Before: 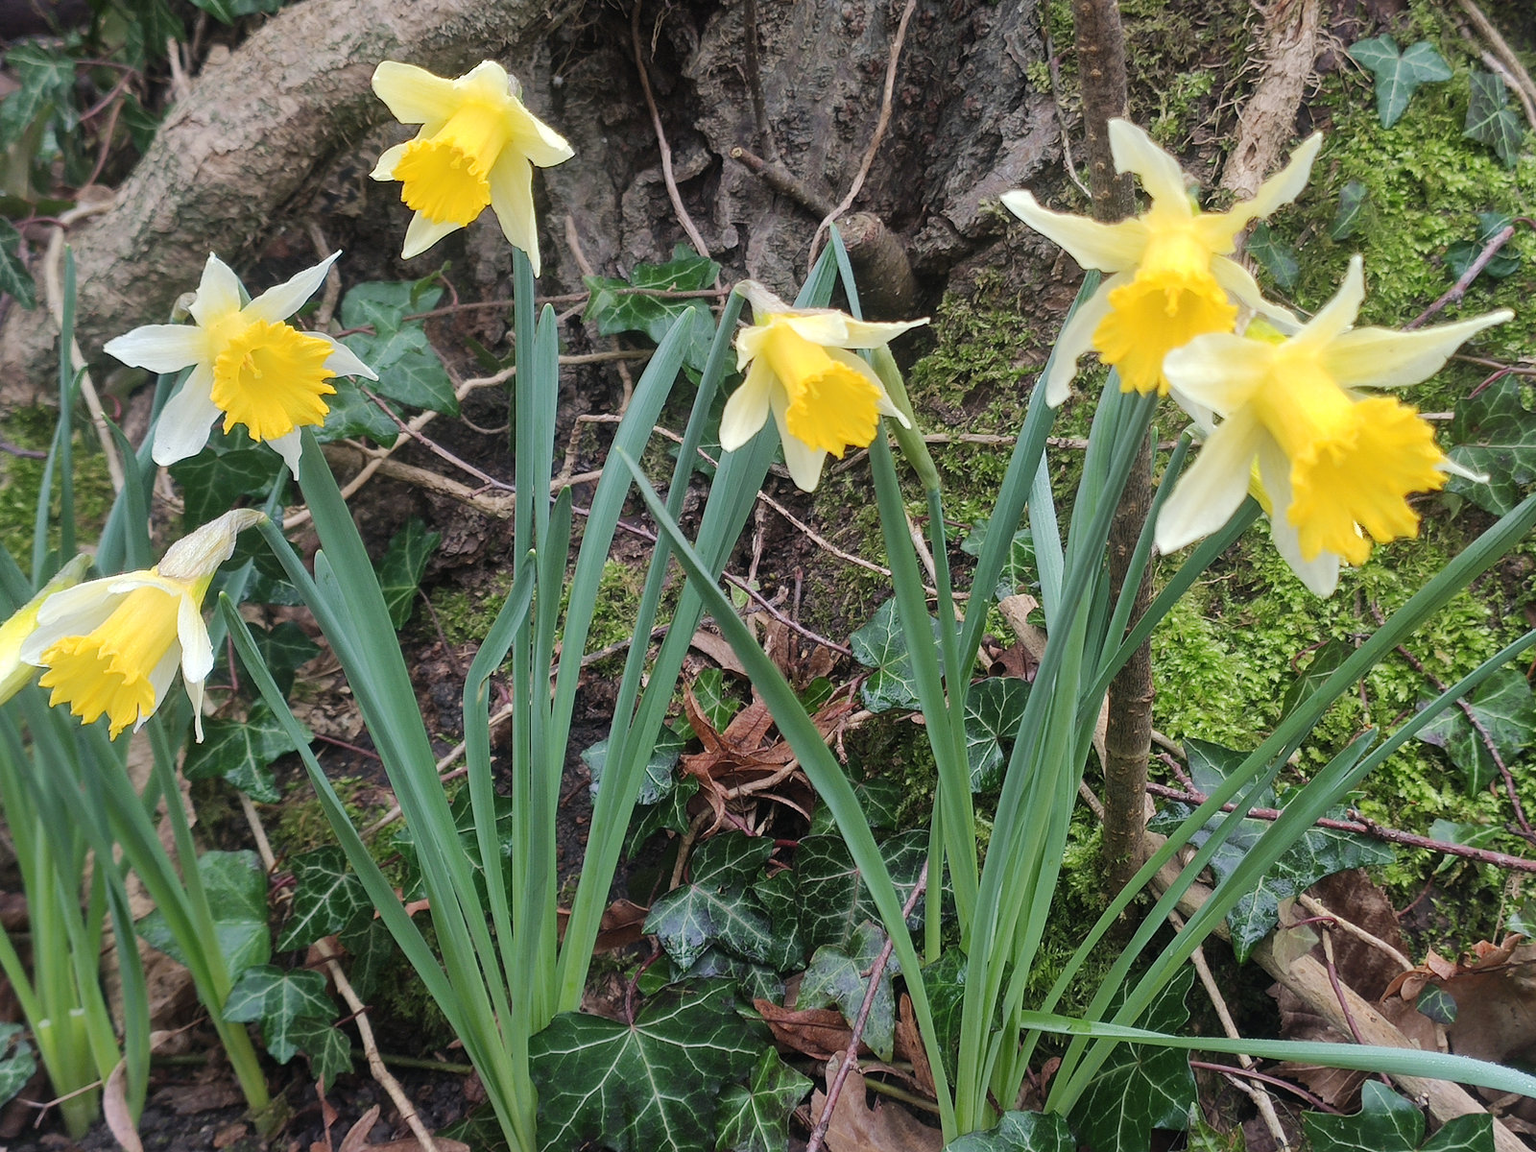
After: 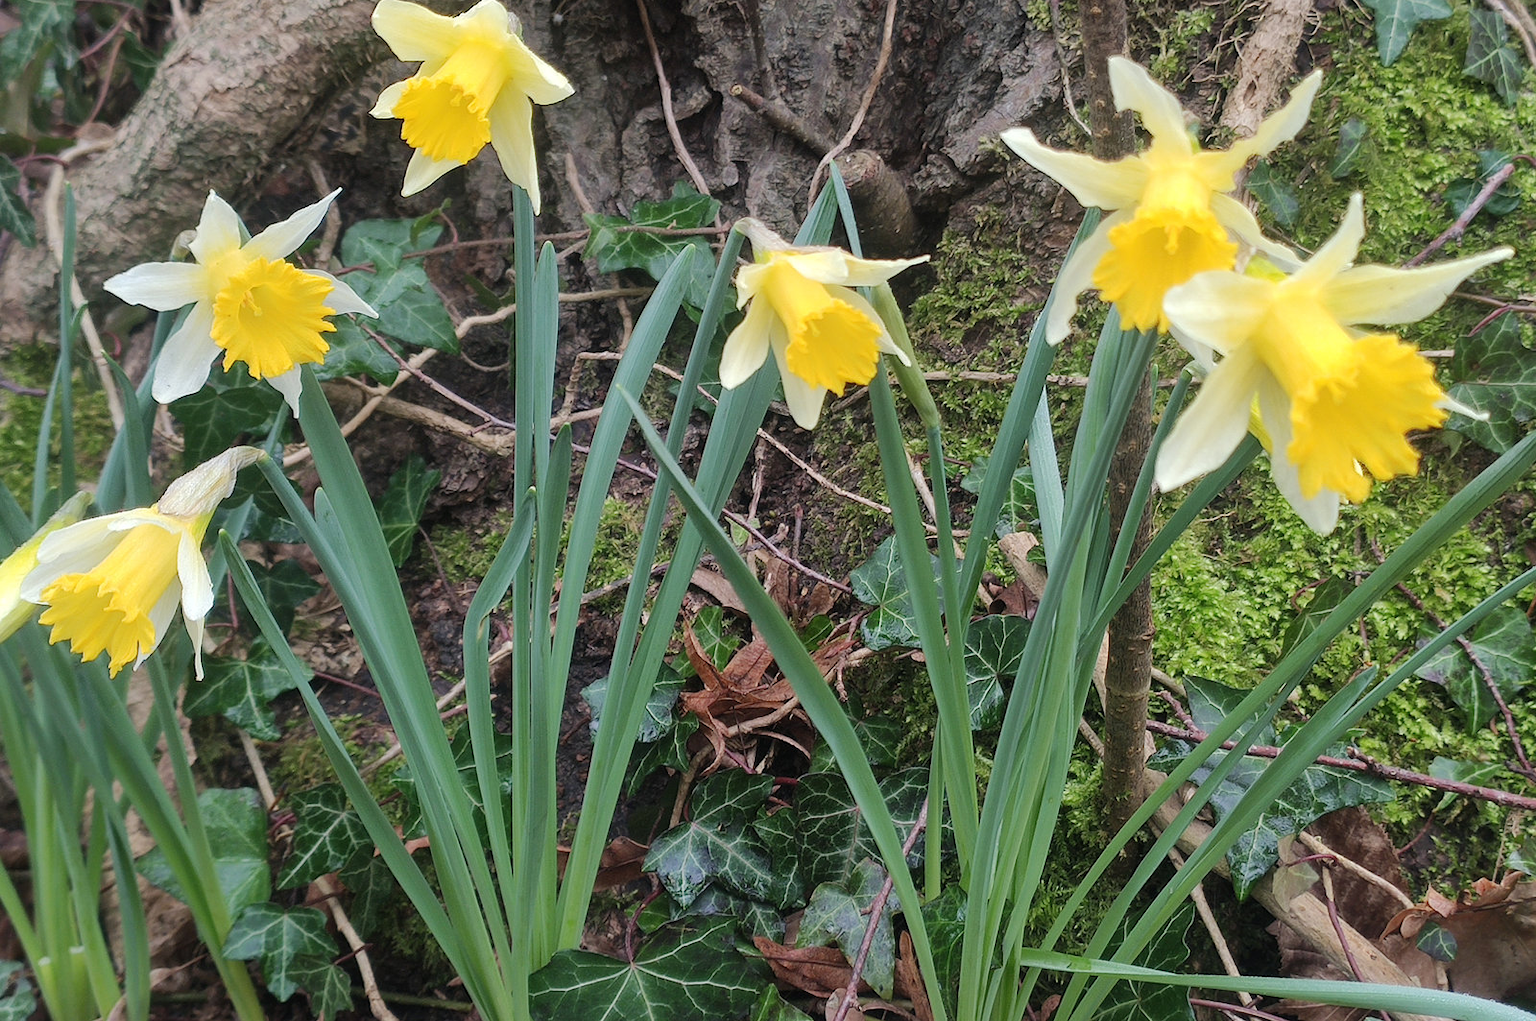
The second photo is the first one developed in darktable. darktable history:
crop and rotate: top 5.479%, bottom 5.792%
